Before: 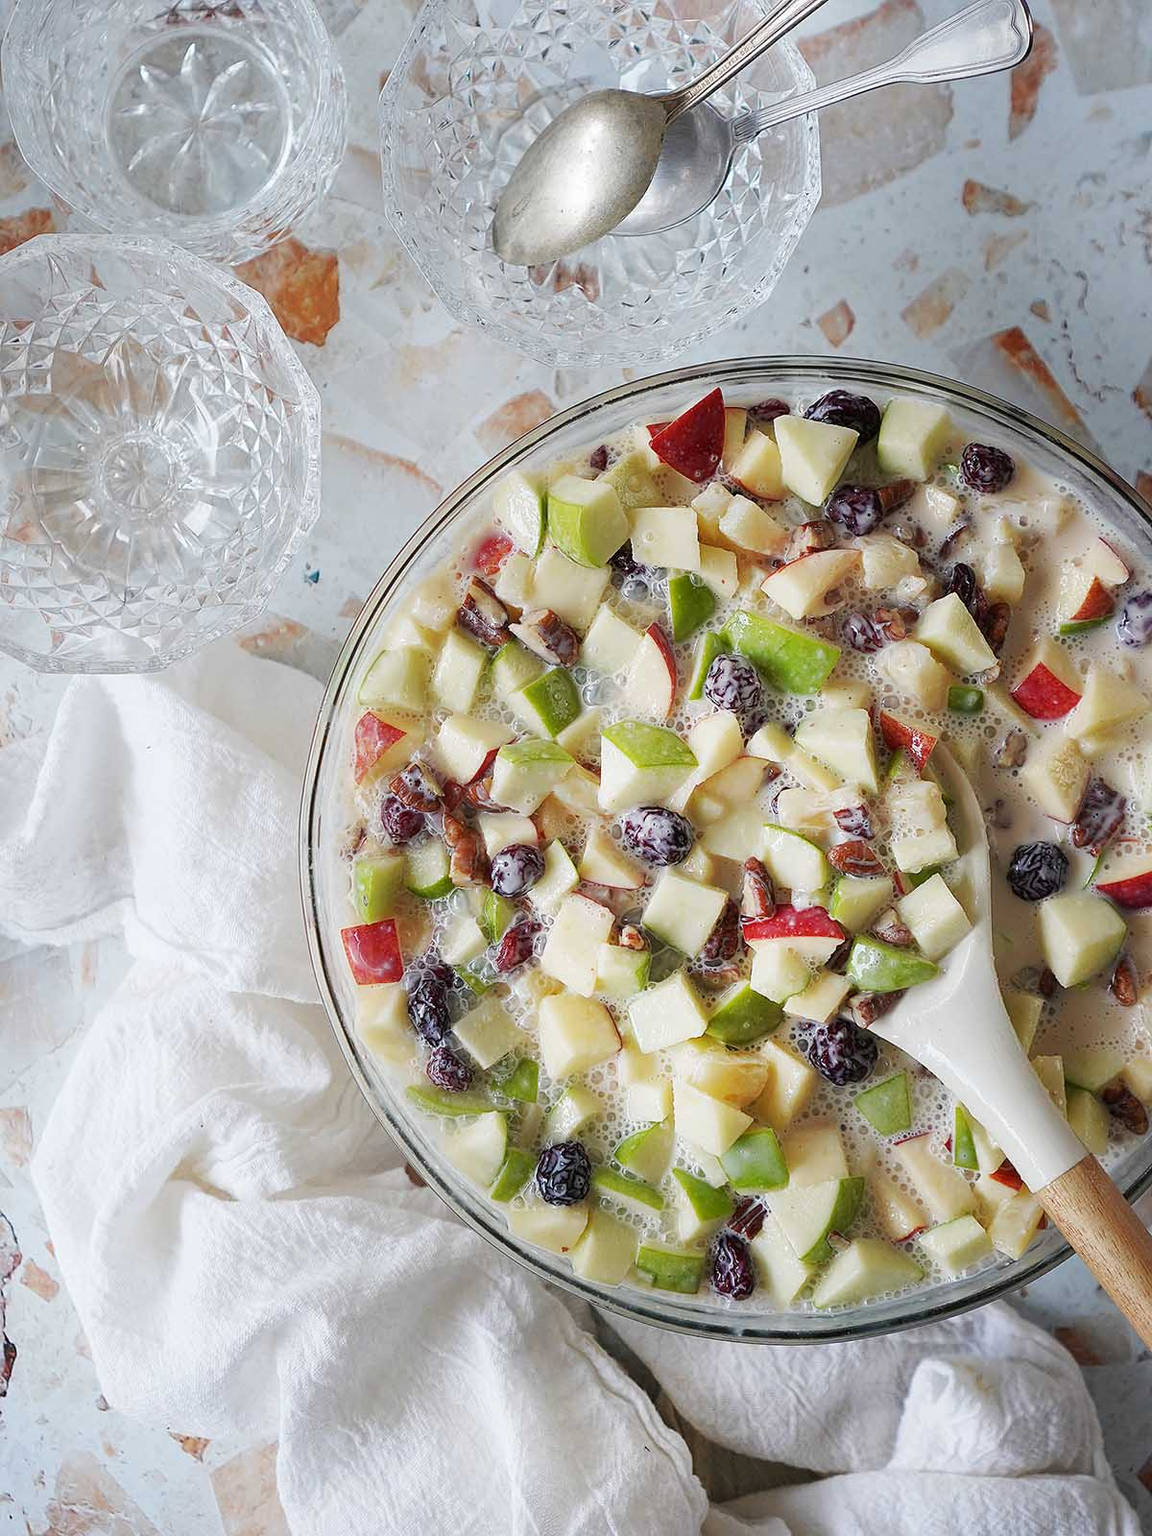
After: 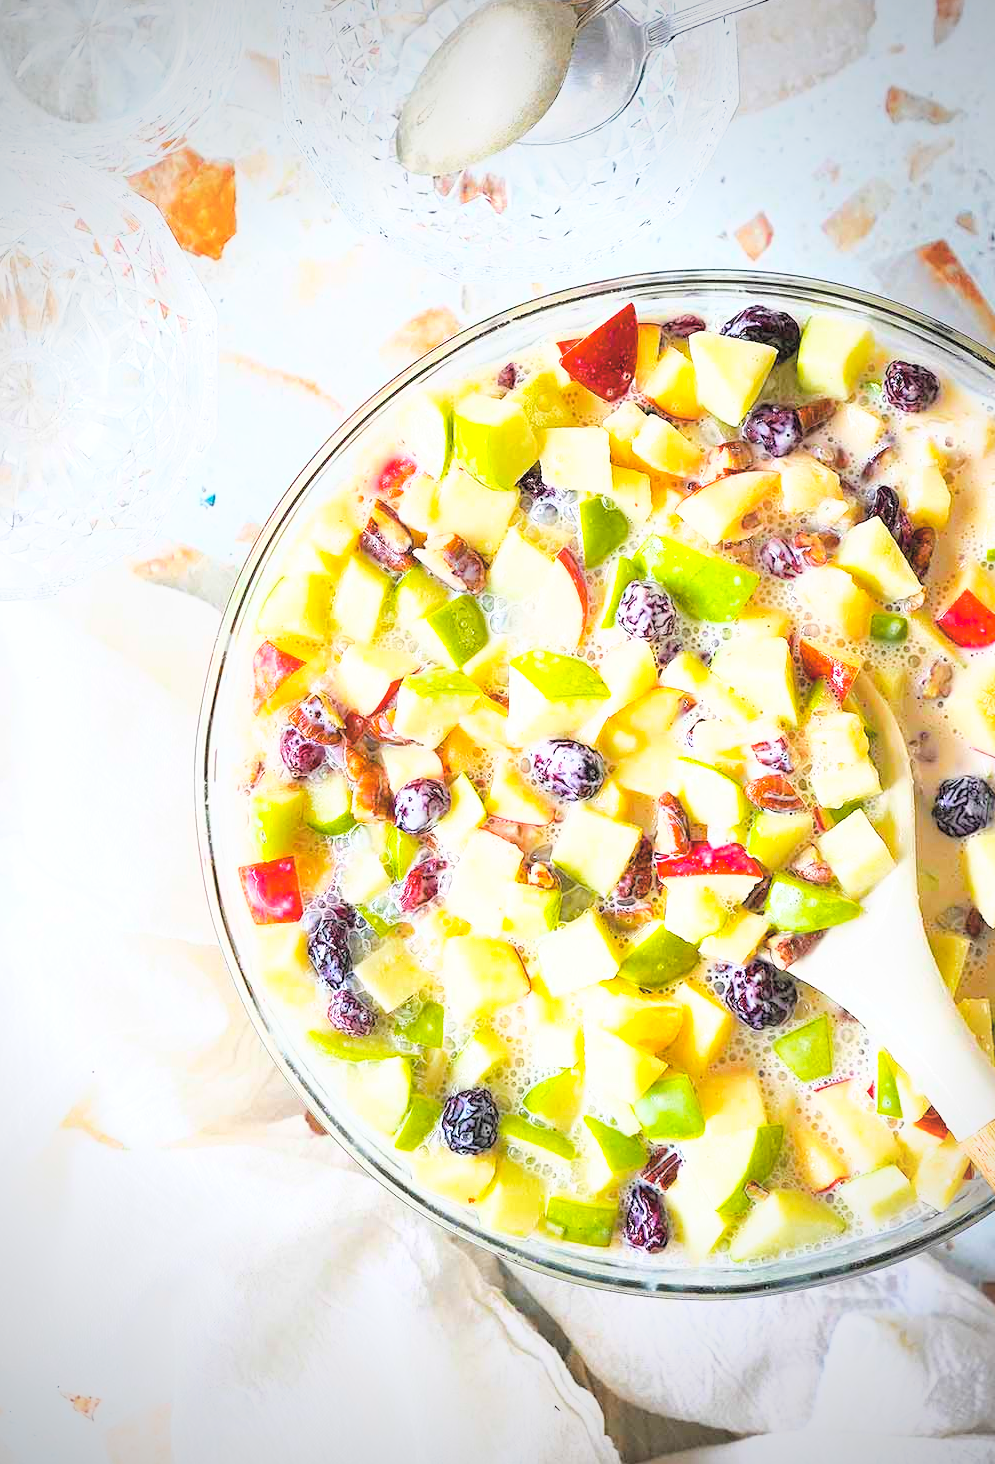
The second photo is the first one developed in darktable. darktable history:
tone curve: curves: ch0 [(0, 0) (0.003, 0.002) (0.011, 0.01) (0.025, 0.022) (0.044, 0.039) (0.069, 0.061) (0.1, 0.088) (0.136, 0.126) (0.177, 0.167) (0.224, 0.211) (0.277, 0.27) (0.335, 0.335) (0.399, 0.407) (0.468, 0.485) (0.543, 0.569) (0.623, 0.659) (0.709, 0.756) (0.801, 0.851) (0.898, 0.961) (1, 1)], color space Lab, linked channels, preserve colors none
crop: left 9.799%, top 6.324%, right 6.991%, bottom 2.156%
contrast brightness saturation: brightness 0.276
vignetting: fall-off start 71.93%, unbound false
exposure: exposure 0.258 EV, compensate exposure bias true, compensate highlight preservation false
color balance rgb: linear chroma grading › global chroma 9.083%, perceptual saturation grading › global saturation 40.894%, global vibrance 25.466%
base curve: curves: ch0 [(0, 0) (0.204, 0.334) (0.55, 0.733) (1, 1)], preserve colors none
